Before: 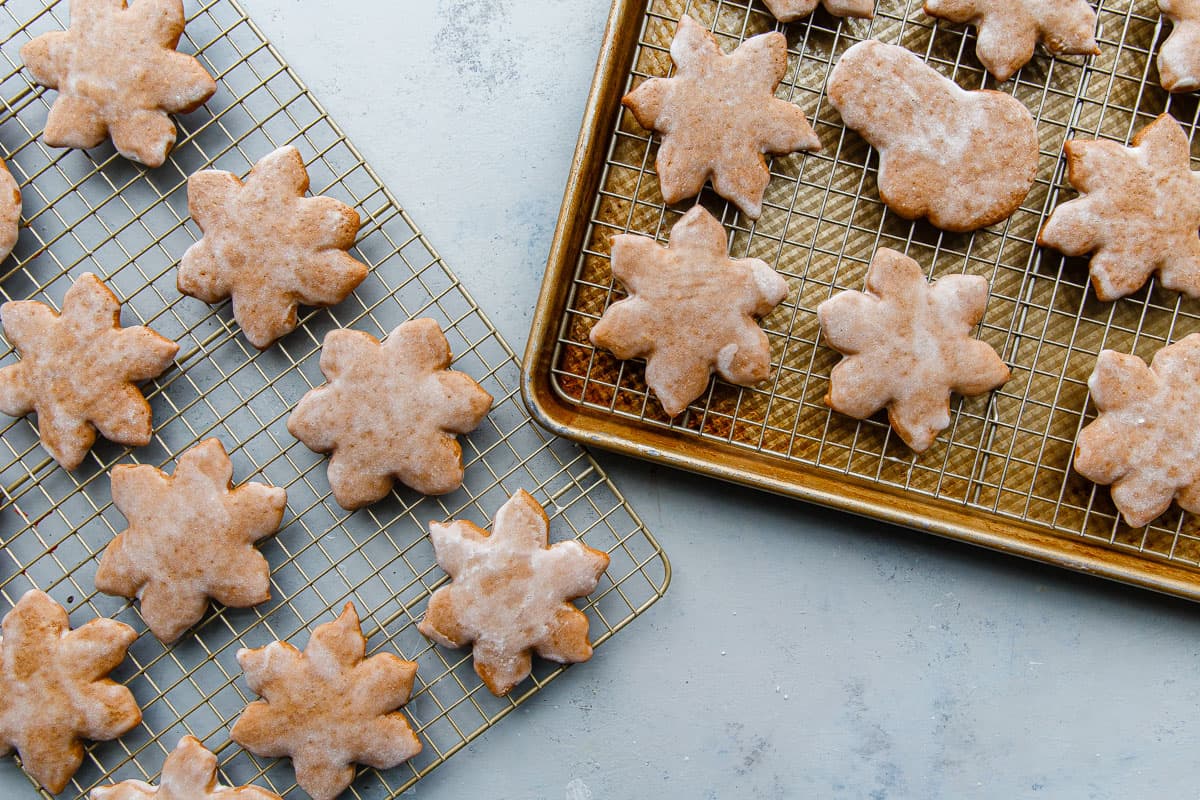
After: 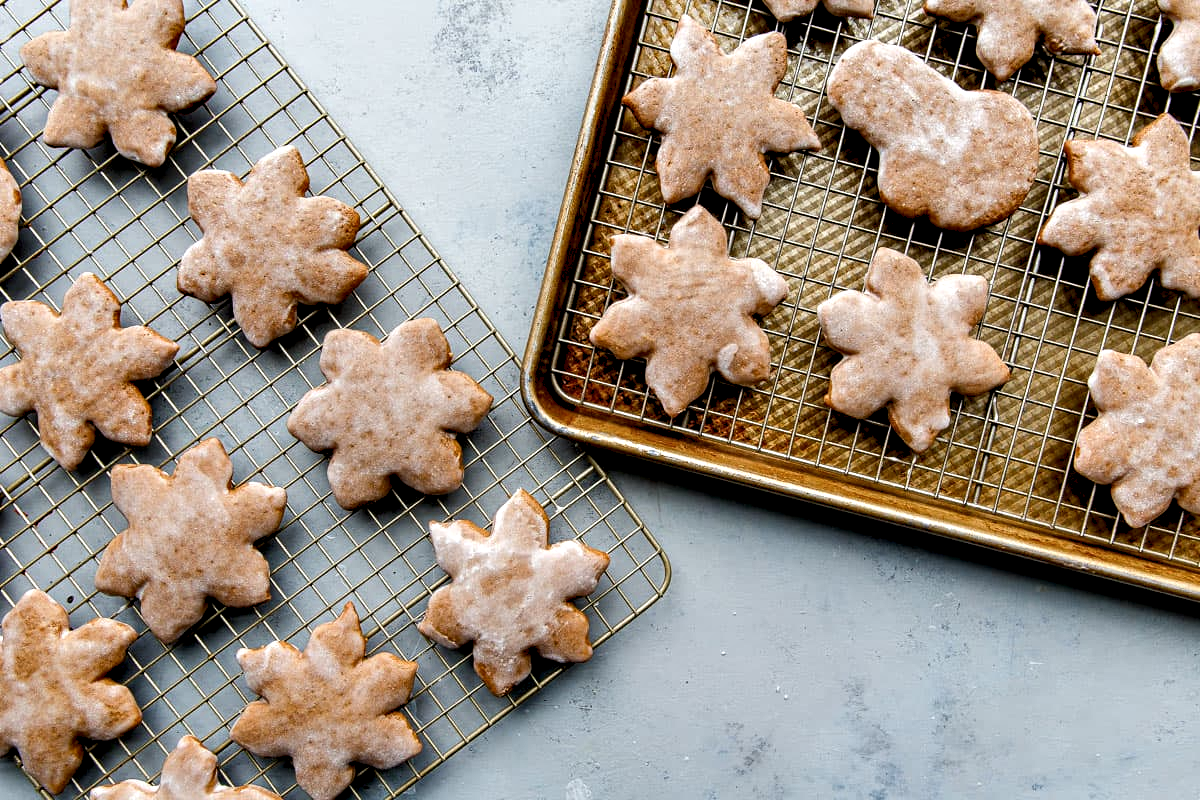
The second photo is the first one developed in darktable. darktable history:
contrast equalizer: y [[0.601, 0.6, 0.598, 0.598, 0.6, 0.601], [0.5 ×6], [0.5 ×6], [0 ×6], [0 ×6]]
levels: mode automatic, black 0.023%, white 99.97%, levels [0.062, 0.494, 0.925]
